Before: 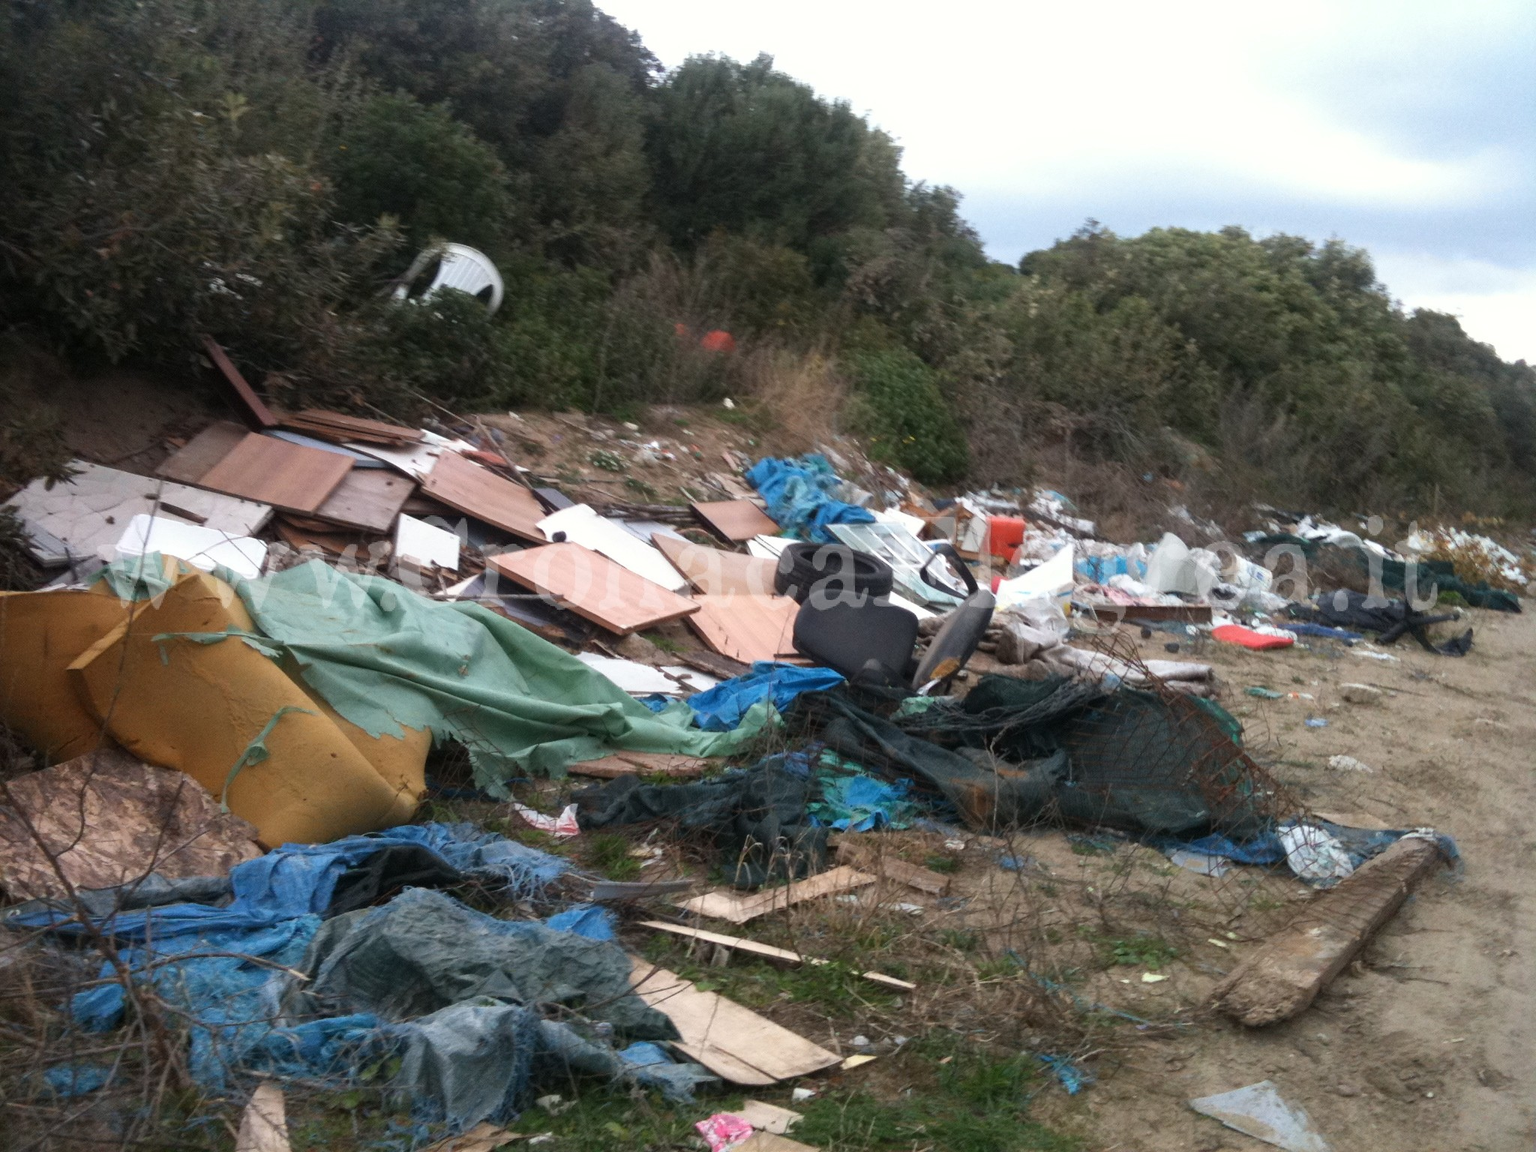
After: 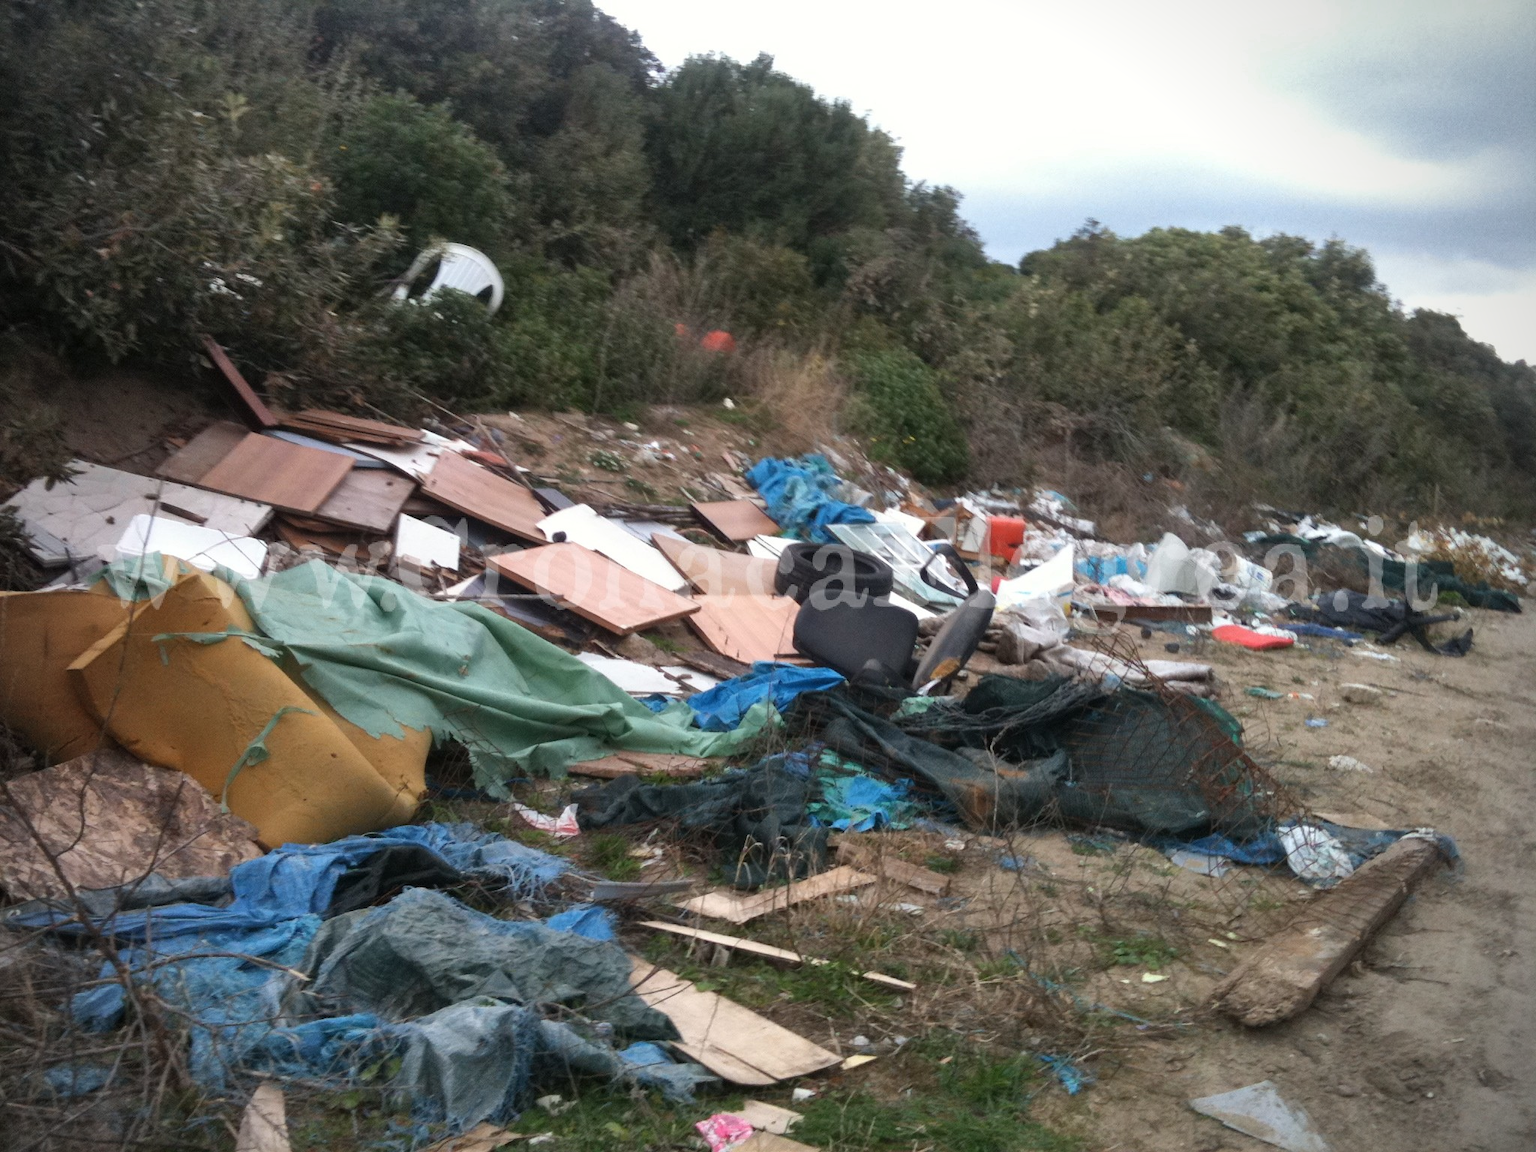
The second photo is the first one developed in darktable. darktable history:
vignetting: on, module defaults
shadows and highlights: low approximation 0.01, soften with gaussian
